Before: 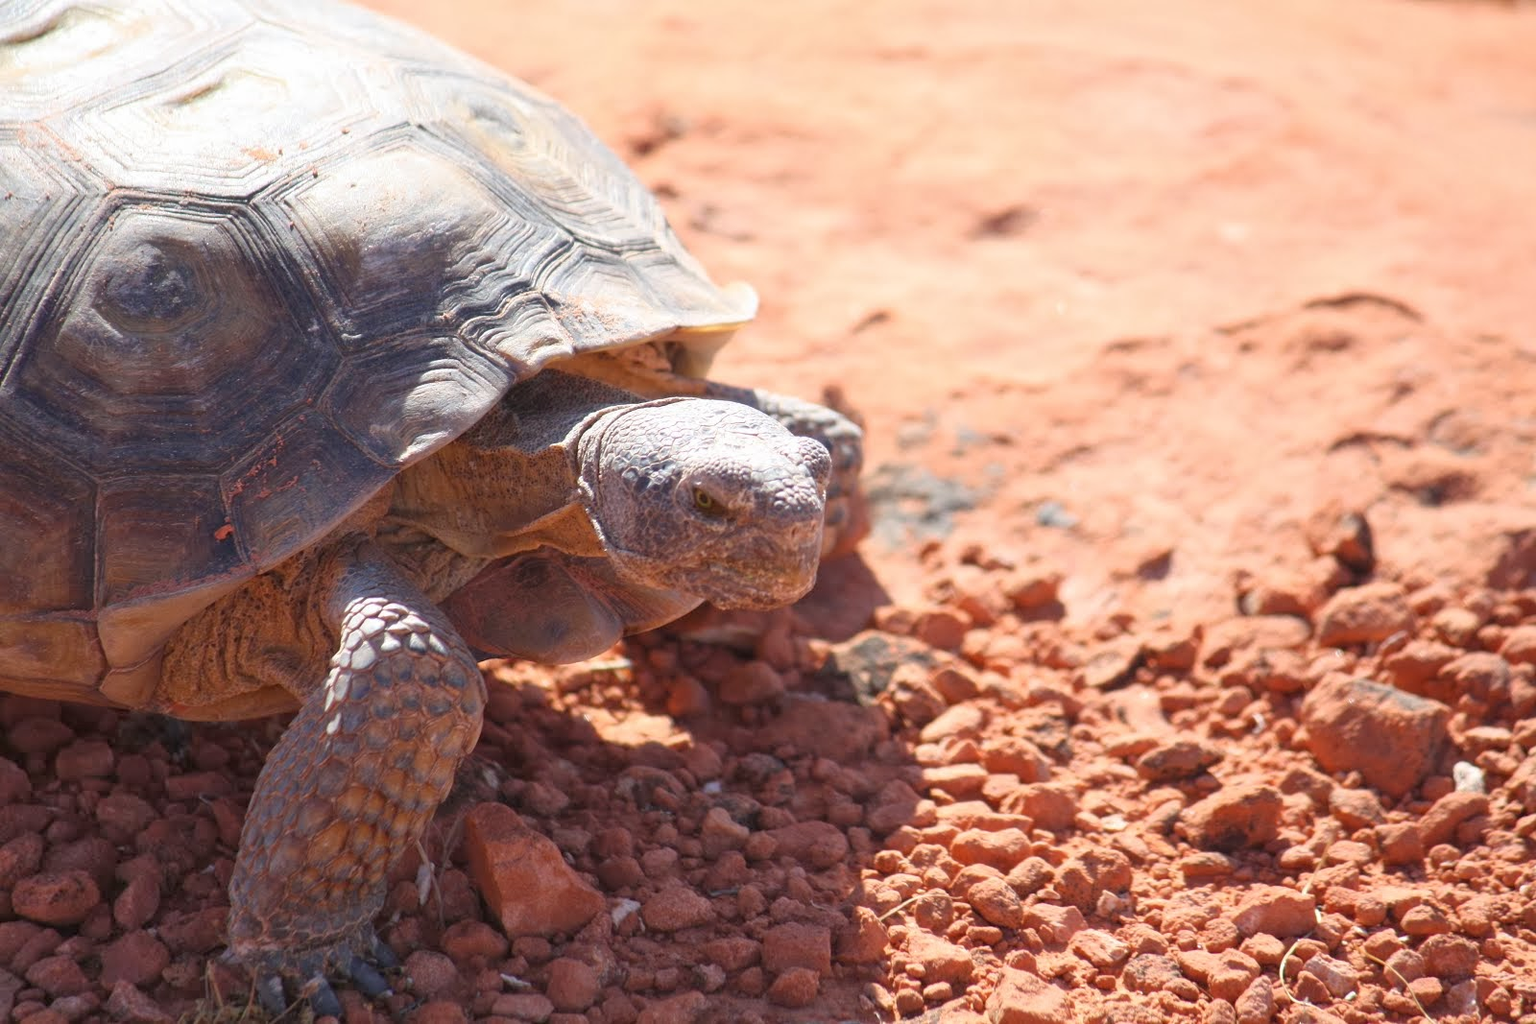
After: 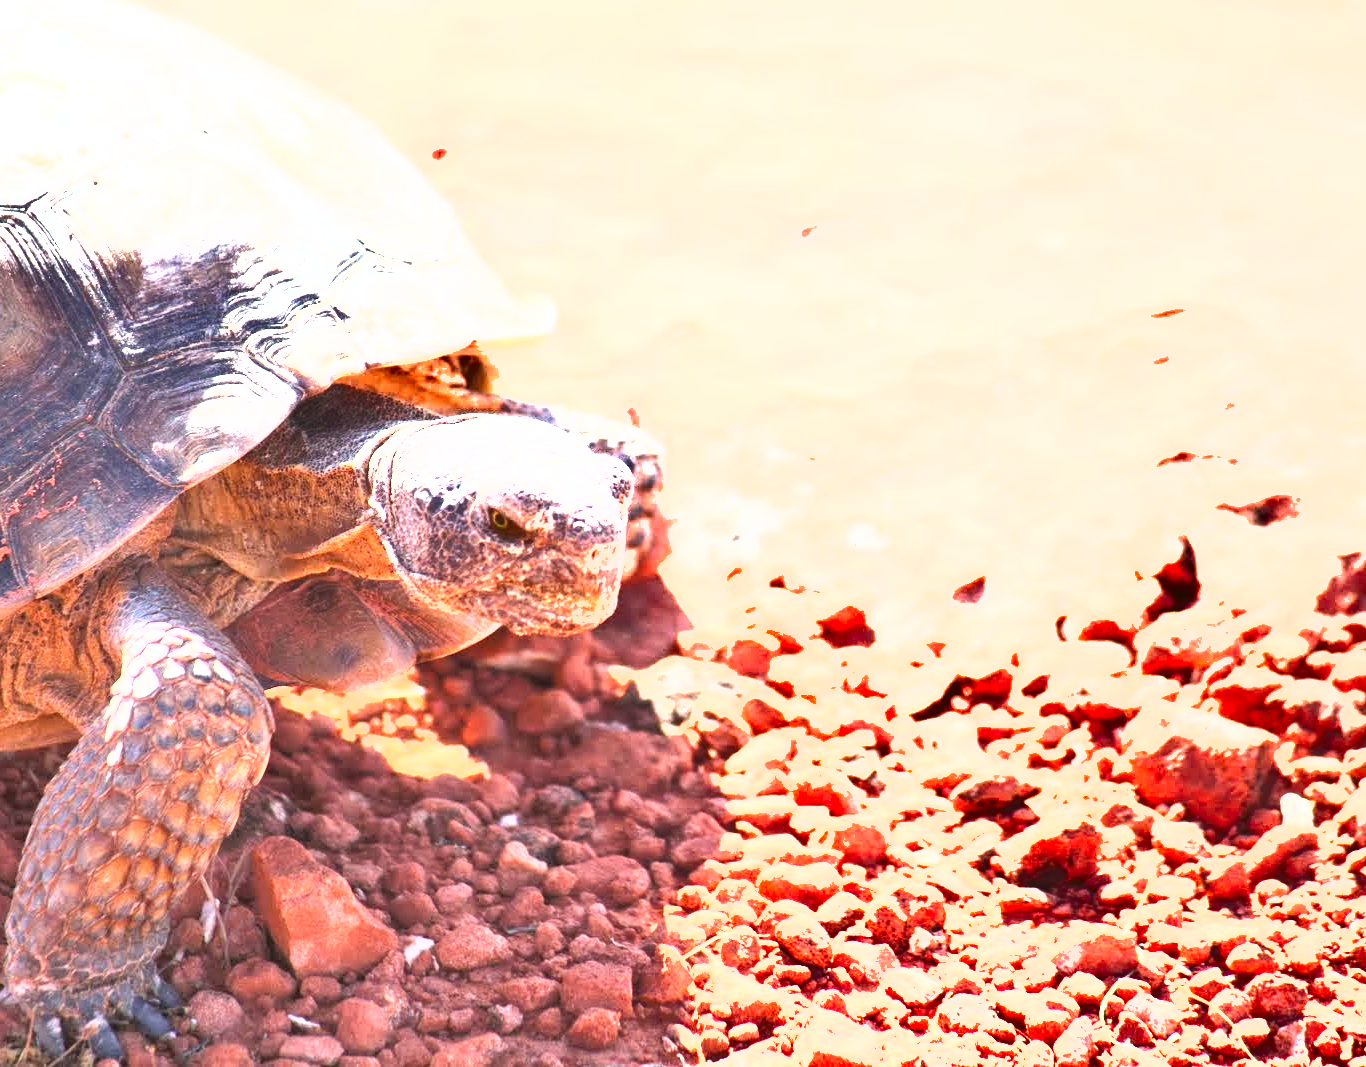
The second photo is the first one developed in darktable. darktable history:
crop and rotate: left 14.599%
exposure: black level correction 0, exposure 1.101 EV, compensate highlight preservation false
shadows and highlights: radius 107.96, shadows 23.39, highlights -57.97, low approximation 0.01, soften with gaussian
levels: black 0.026%, levels [0.012, 0.367, 0.697]
